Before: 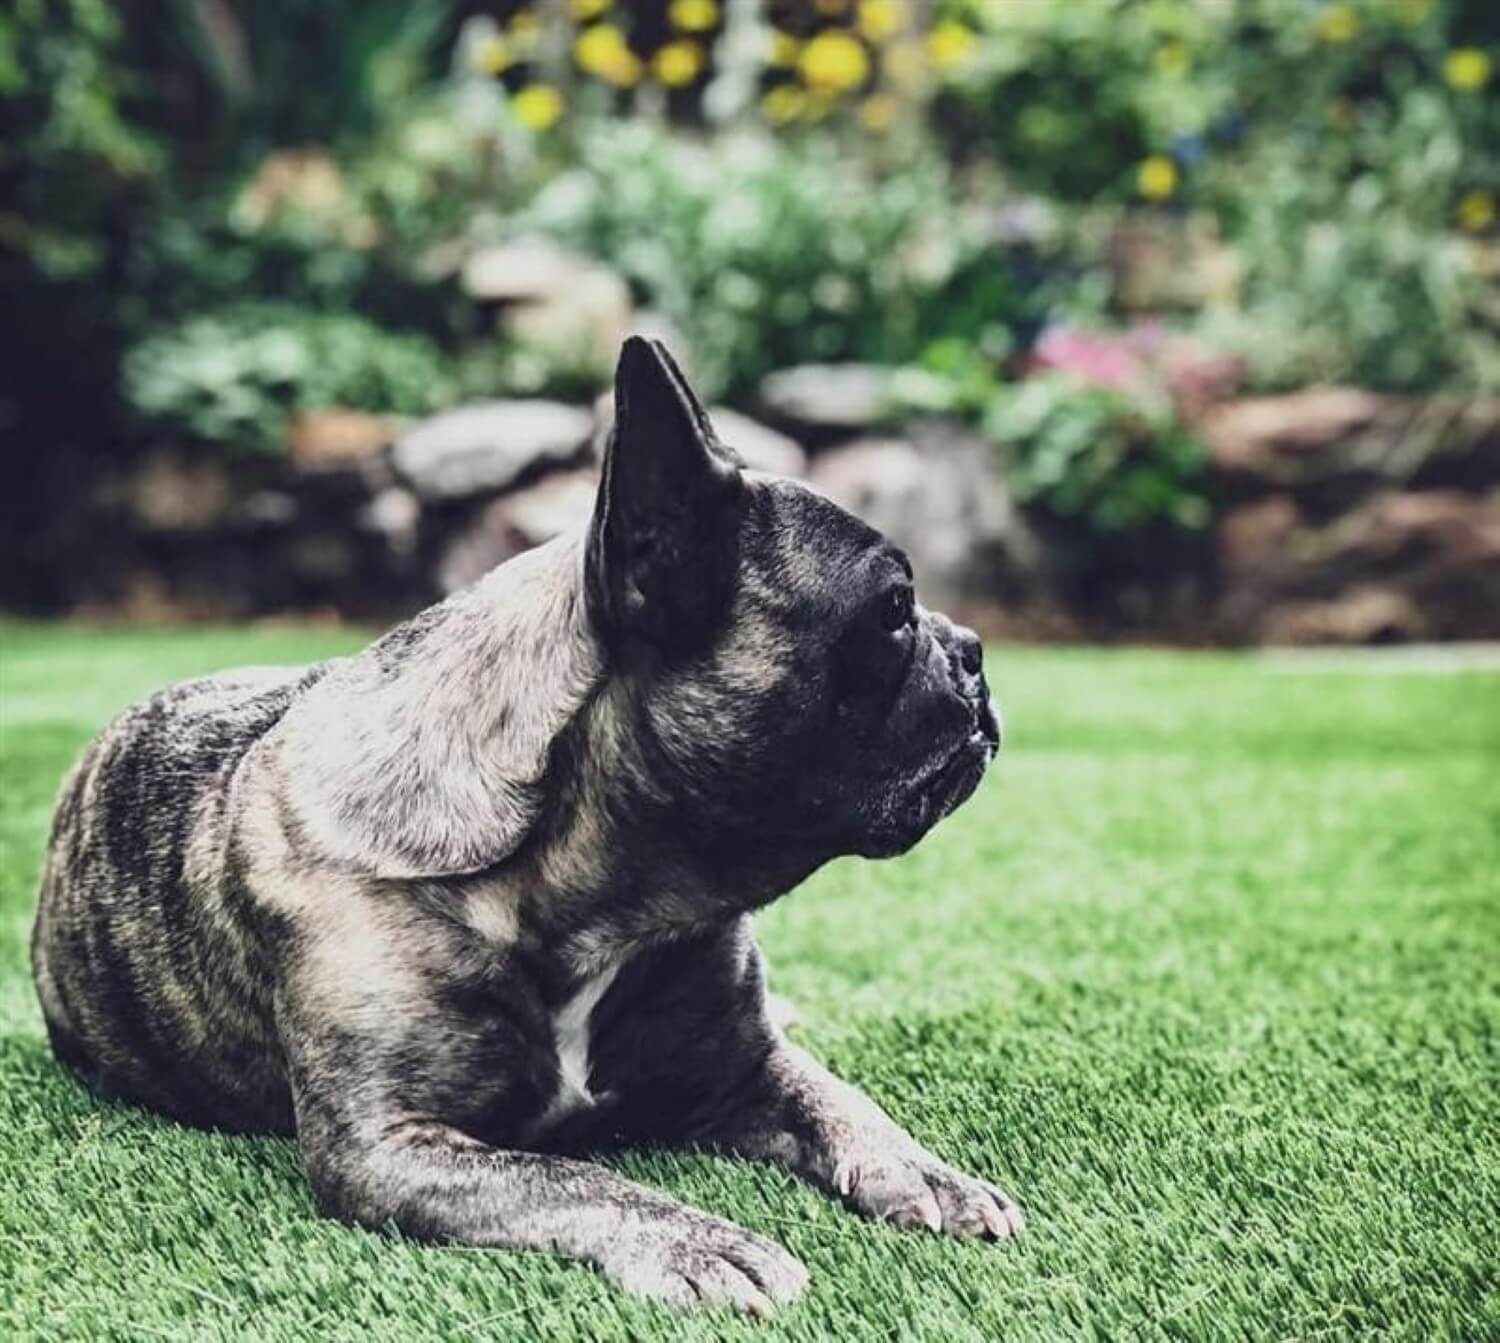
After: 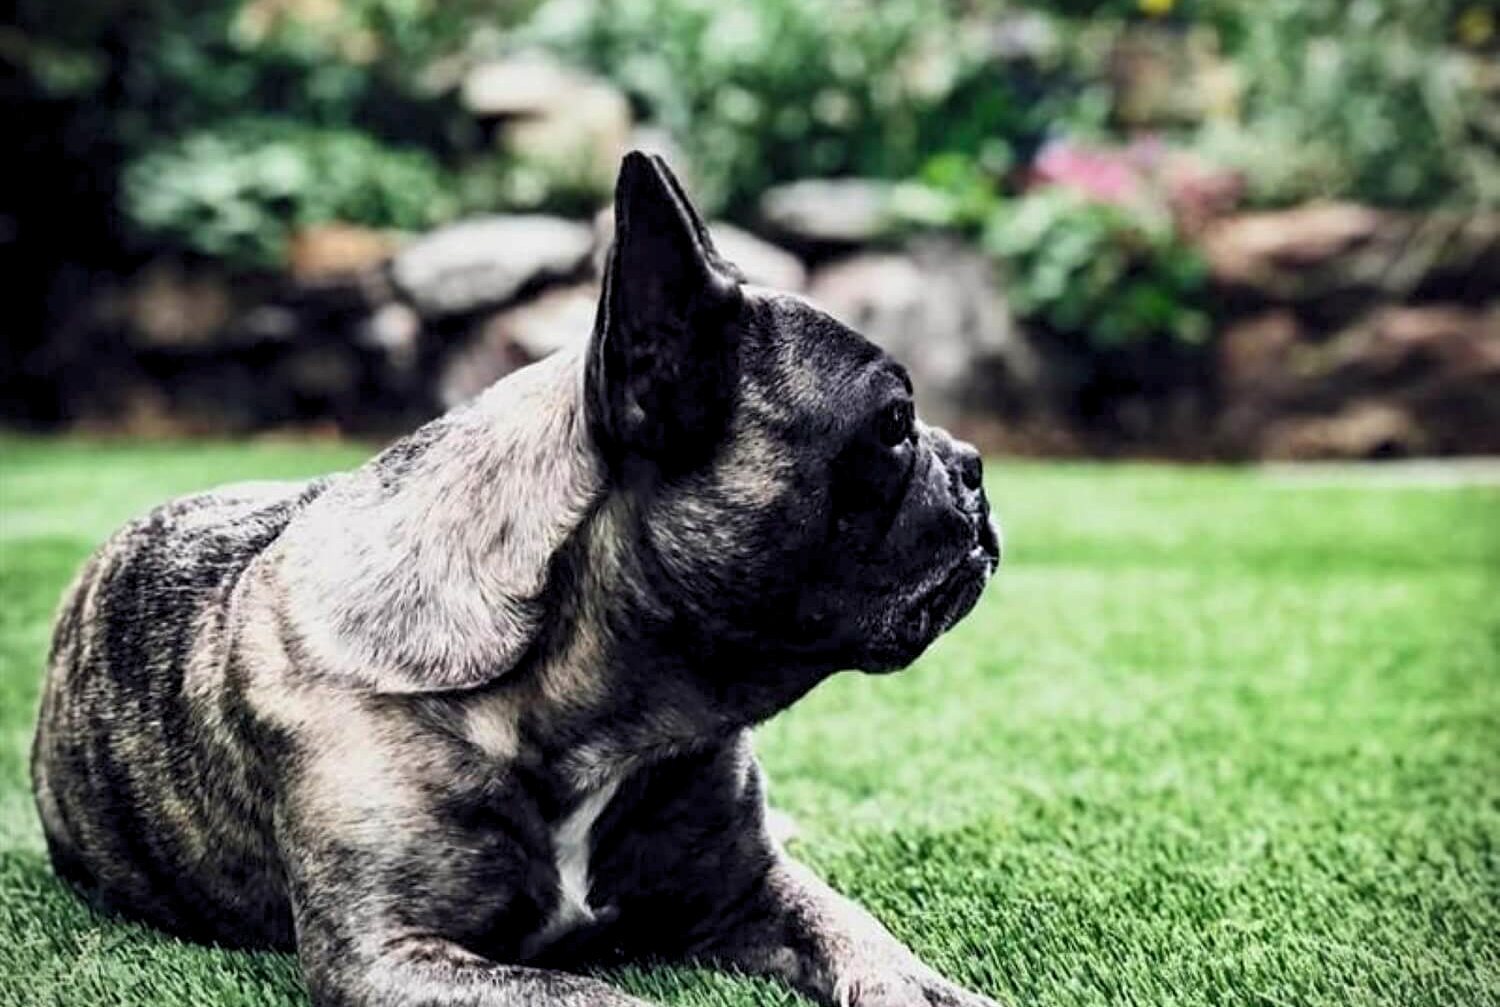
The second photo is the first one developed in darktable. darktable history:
vignetting: fall-off start 91.19%
rgb levels: levels [[0.013, 0.434, 0.89], [0, 0.5, 1], [0, 0.5, 1]]
contrast brightness saturation: contrast 0.07, brightness -0.13, saturation 0.06
crop: top 13.819%, bottom 11.169%
